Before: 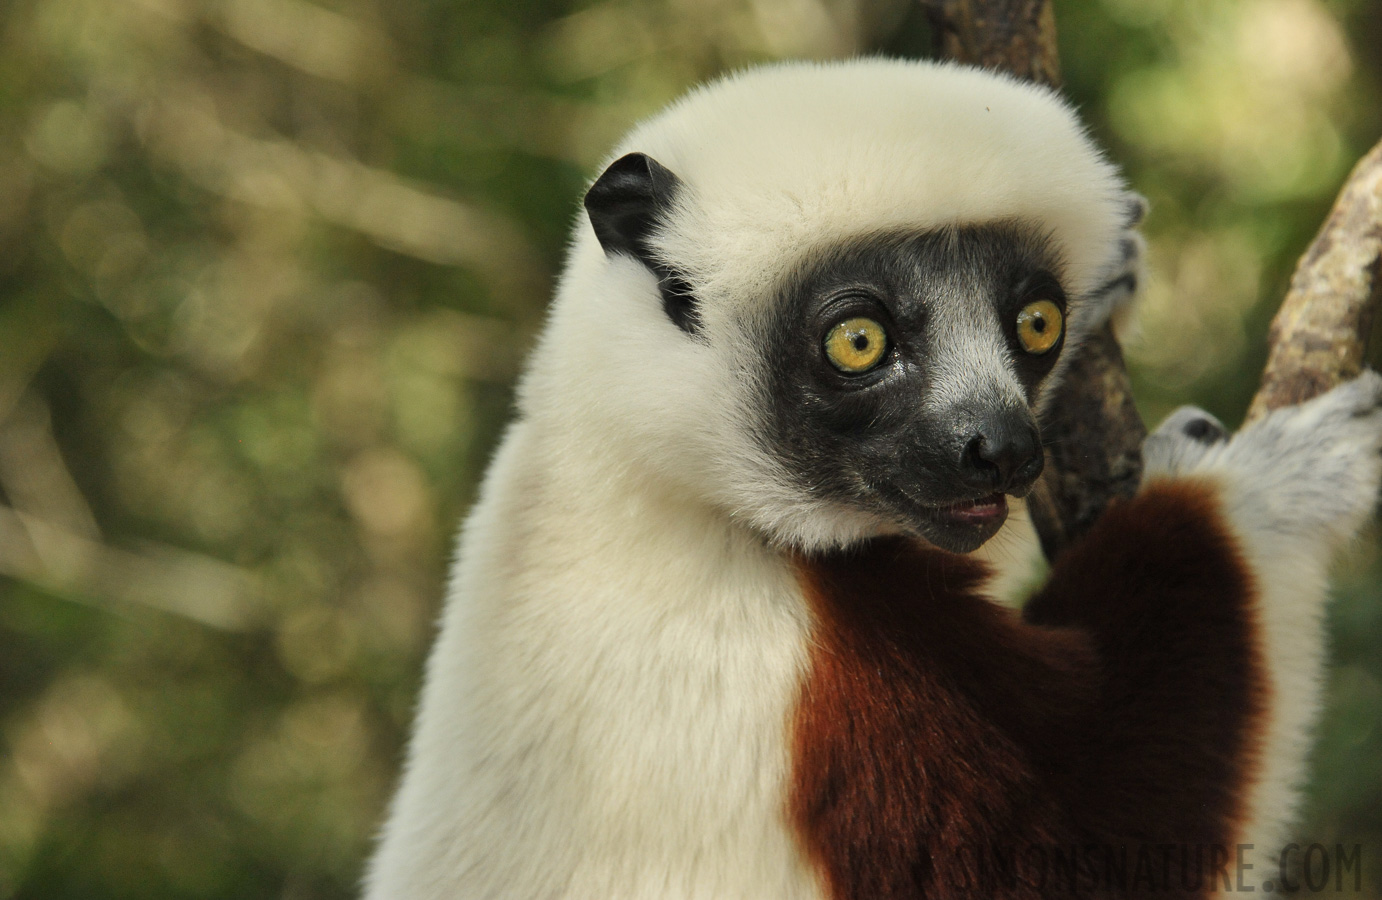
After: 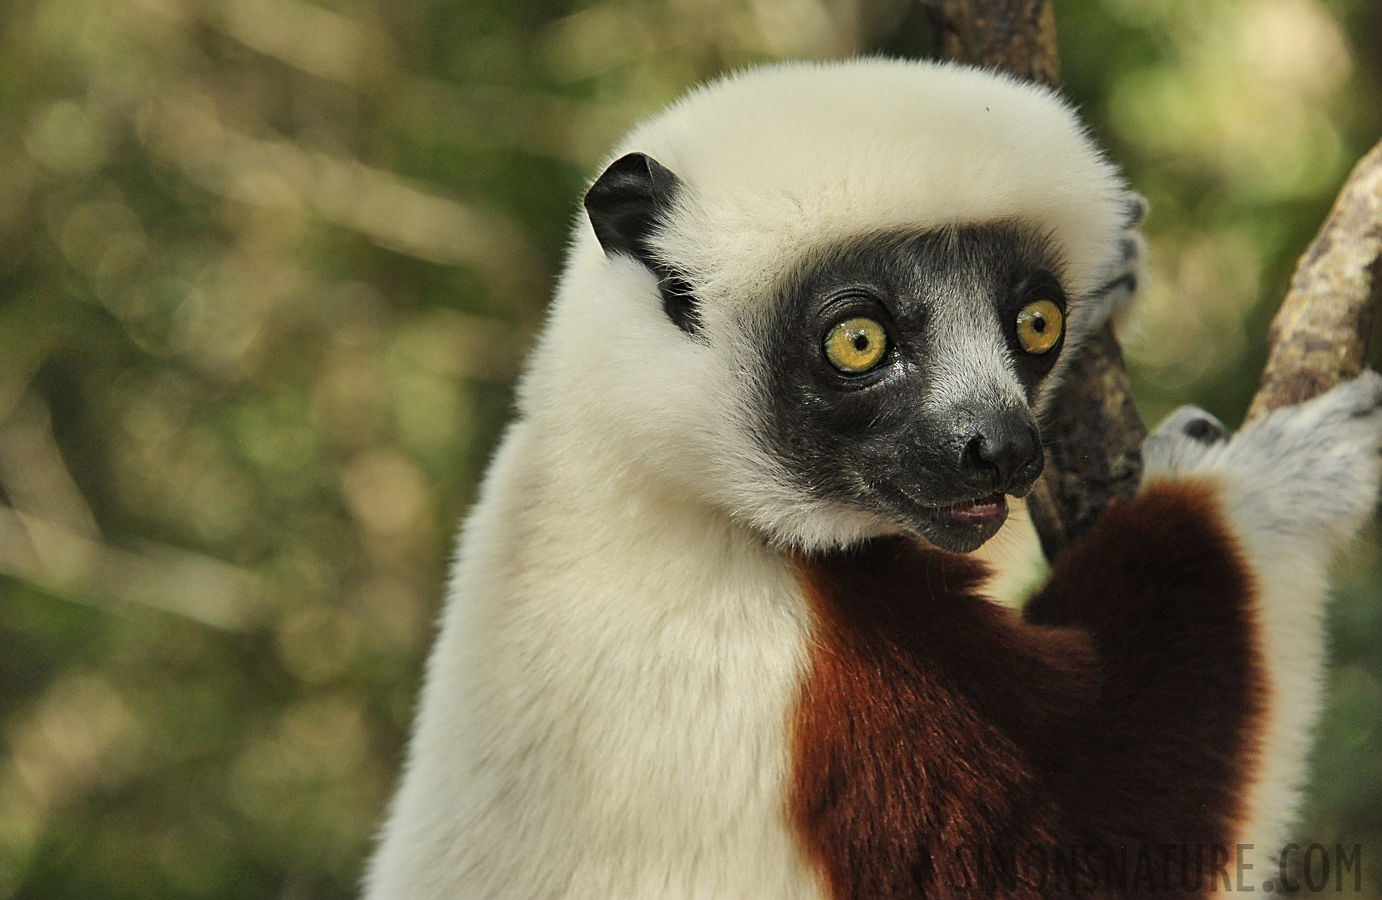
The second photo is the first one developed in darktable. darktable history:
sharpen: on, module defaults
white balance: emerald 1
shadows and highlights: shadows 49, highlights -41, soften with gaussian
